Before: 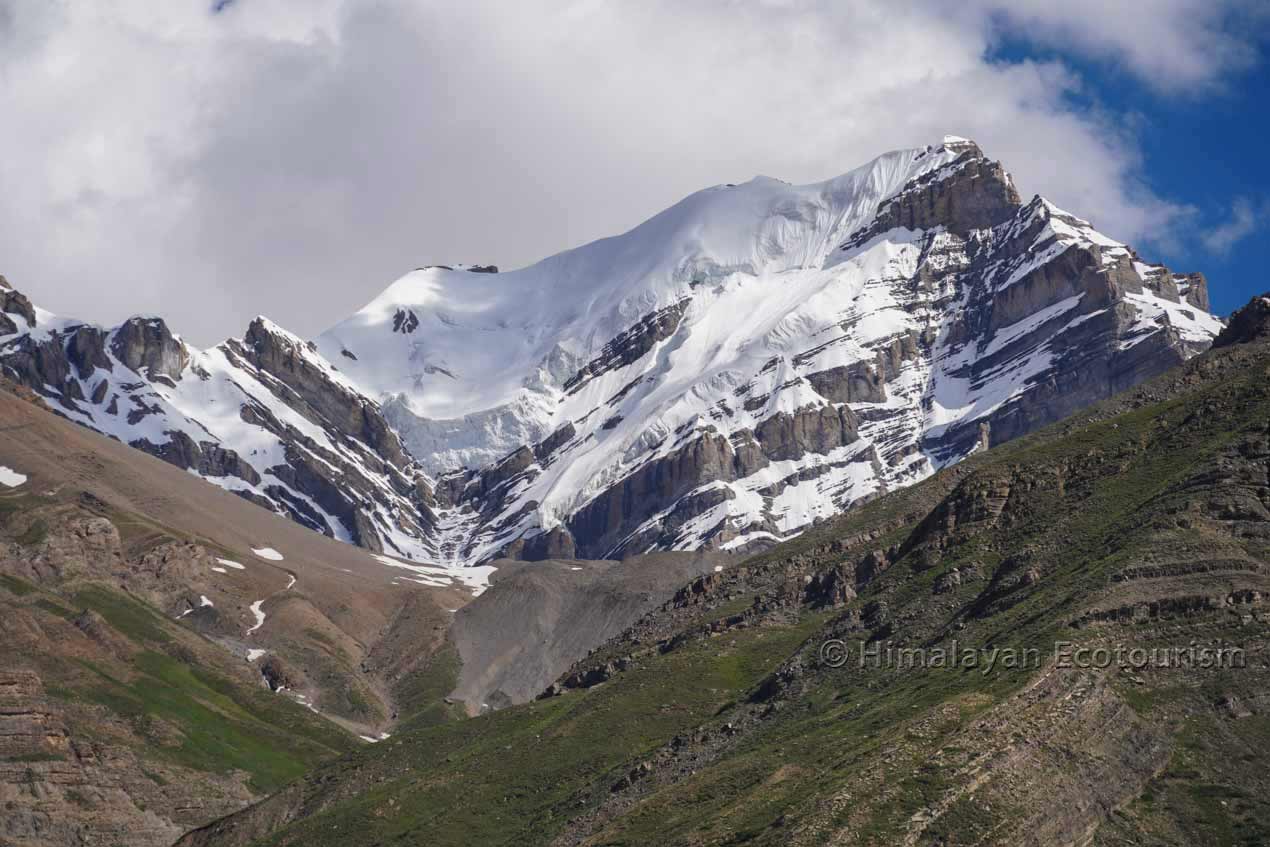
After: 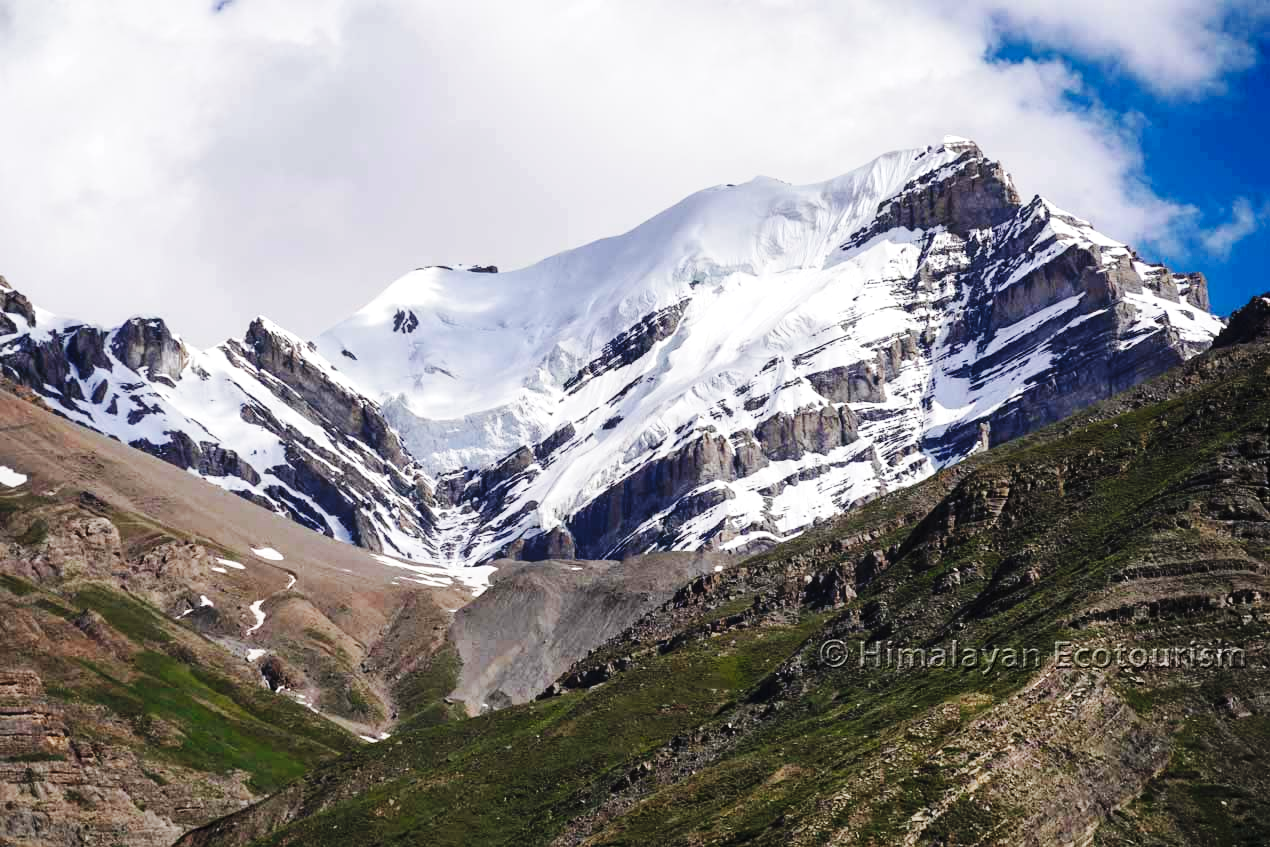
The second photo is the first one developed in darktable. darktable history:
tone equalizer: -8 EV -0.417 EV, -7 EV -0.389 EV, -6 EV -0.333 EV, -5 EV -0.222 EV, -3 EV 0.222 EV, -2 EV 0.333 EV, -1 EV 0.389 EV, +0 EV 0.417 EV, edges refinement/feathering 500, mask exposure compensation -1.57 EV, preserve details no
base curve: curves: ch0 [(0, 0) (0.036, 0.025) (0.121, 0.166) (0.206, 0.329) (0.605, 0.79) (1, 1)], preserve colors none
